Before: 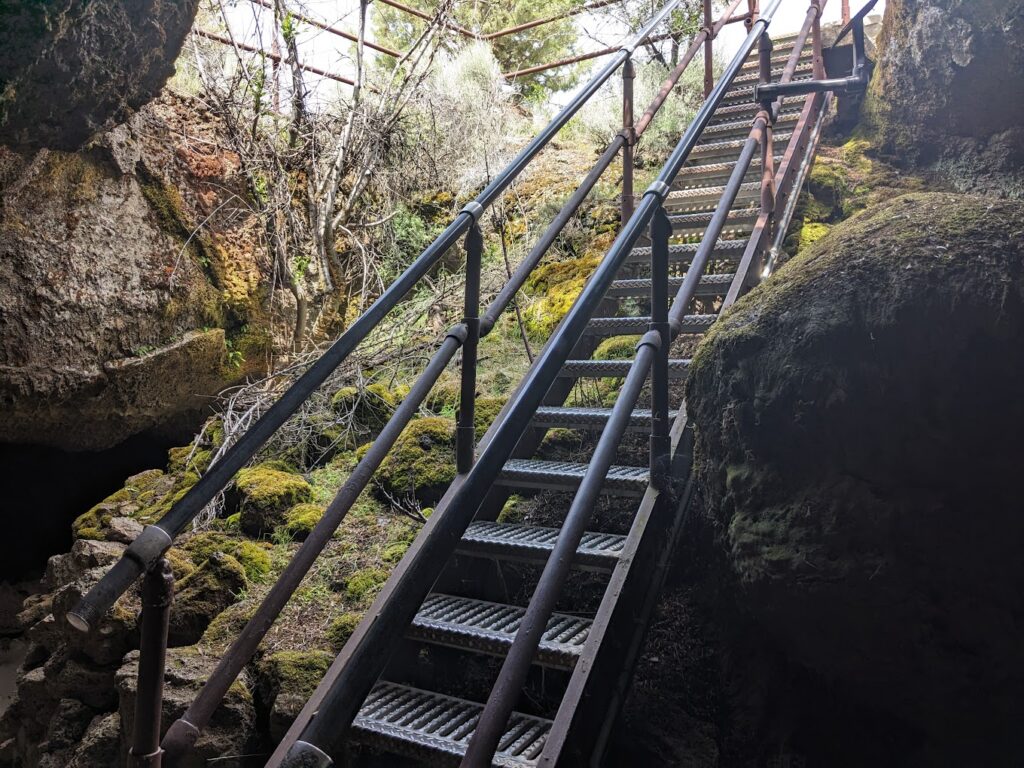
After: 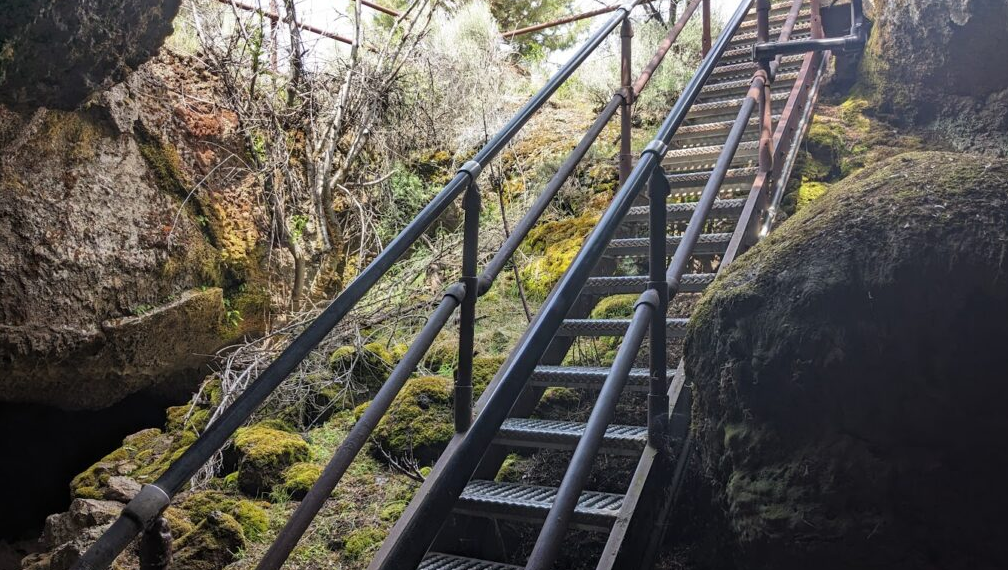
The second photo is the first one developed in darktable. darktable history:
crop: left 0.271%, top 5.465%, bottom 19.745%
